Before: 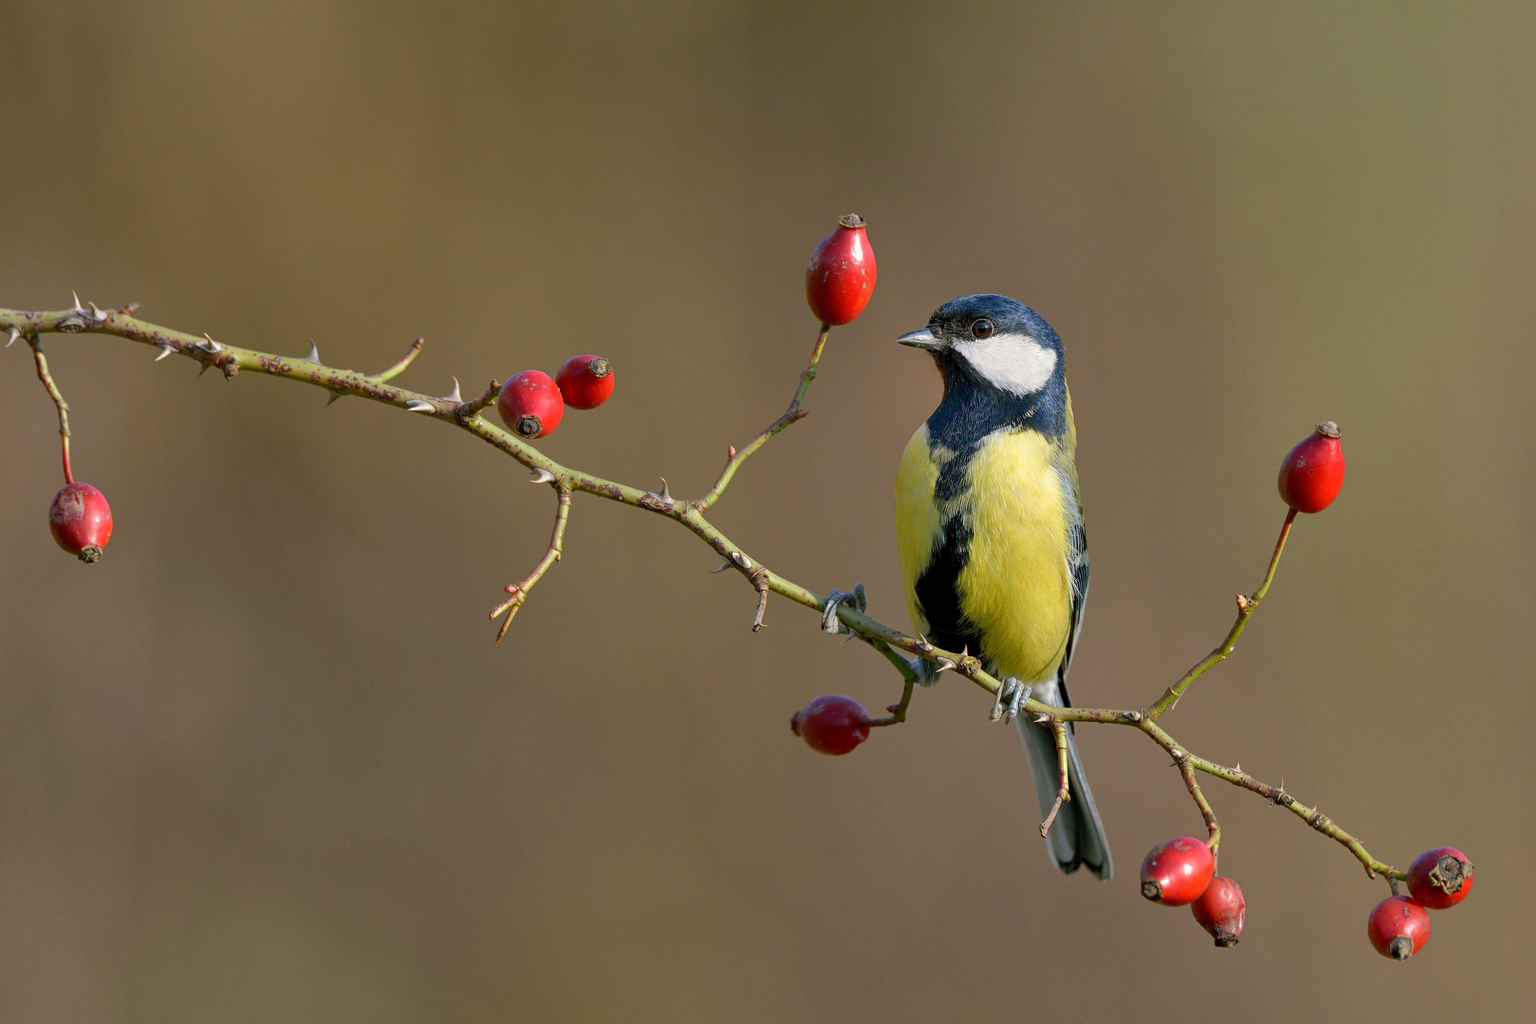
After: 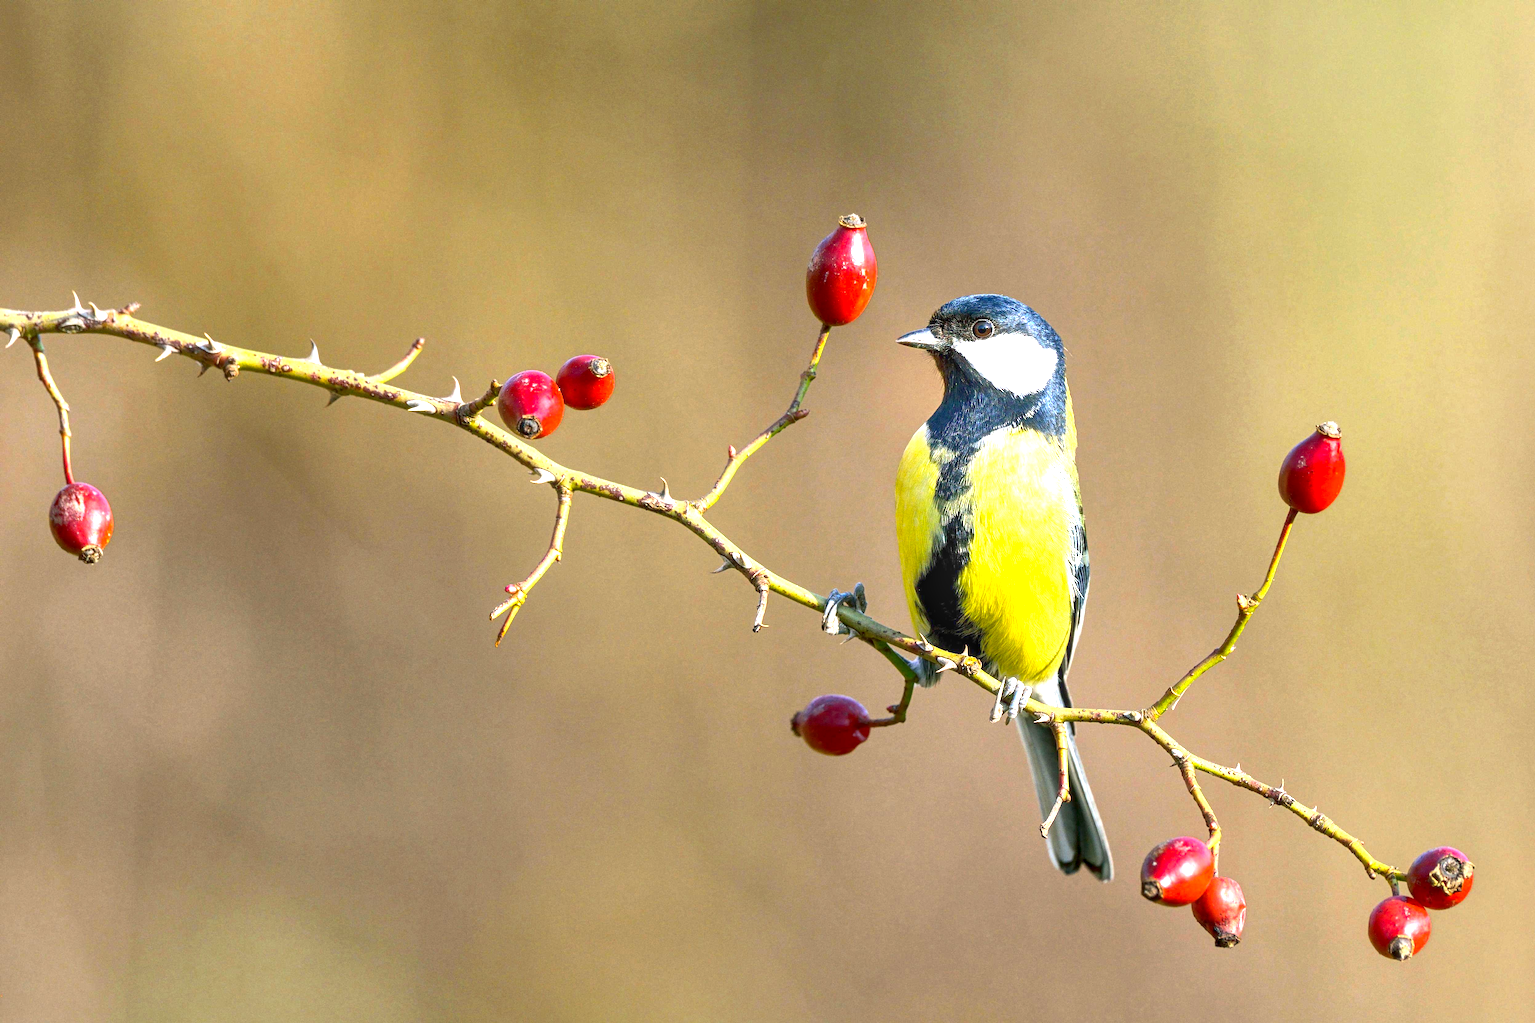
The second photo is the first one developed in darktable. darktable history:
color balance rgb: perceptual saturation grading › global saturation 0.446%, perceptual brilliance grading › global brilliance 29.934%, perceptual brilliance grading › highlights 49.473%, perceptual brilliance grading › mid-tones 50.102%, perceptual brilliance grading › shadows -22.219%, contrast -29.762%
exposure: exposure -0.064 EV, compensate highlight preservation false
local contrast: detail 130%
